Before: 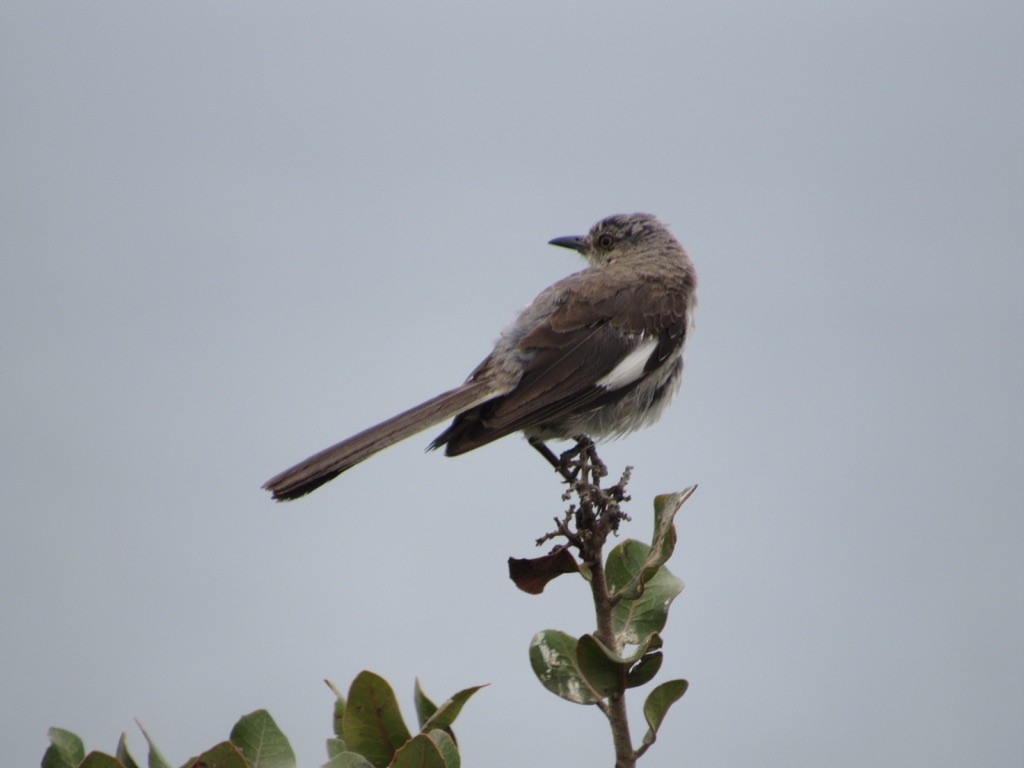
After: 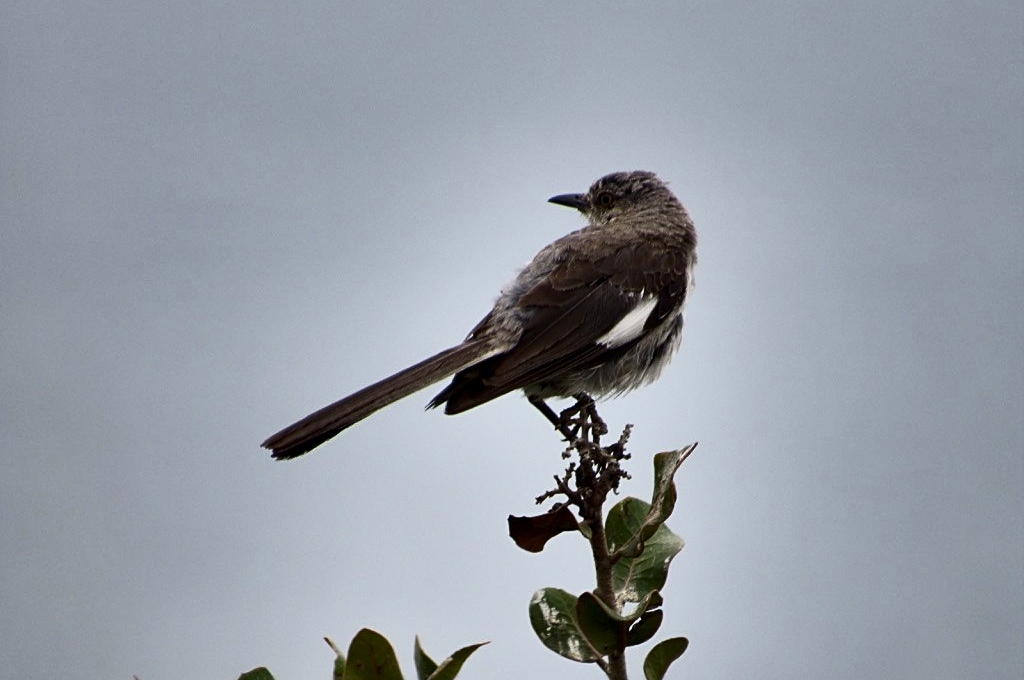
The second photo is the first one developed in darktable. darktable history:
crop and rotate: top 5.573%, bottom 5.786%
contrast brightness saturation: contrast 0.28
local contrast: highlights 107%, shadows 102%, detail 119%, midtone range 0.2
color correction: highlights b* -0.051
shadows and highlights: white point adjustment 0.104, highlights -71.13, soften with gaussian
sharpen: on, module defaults
